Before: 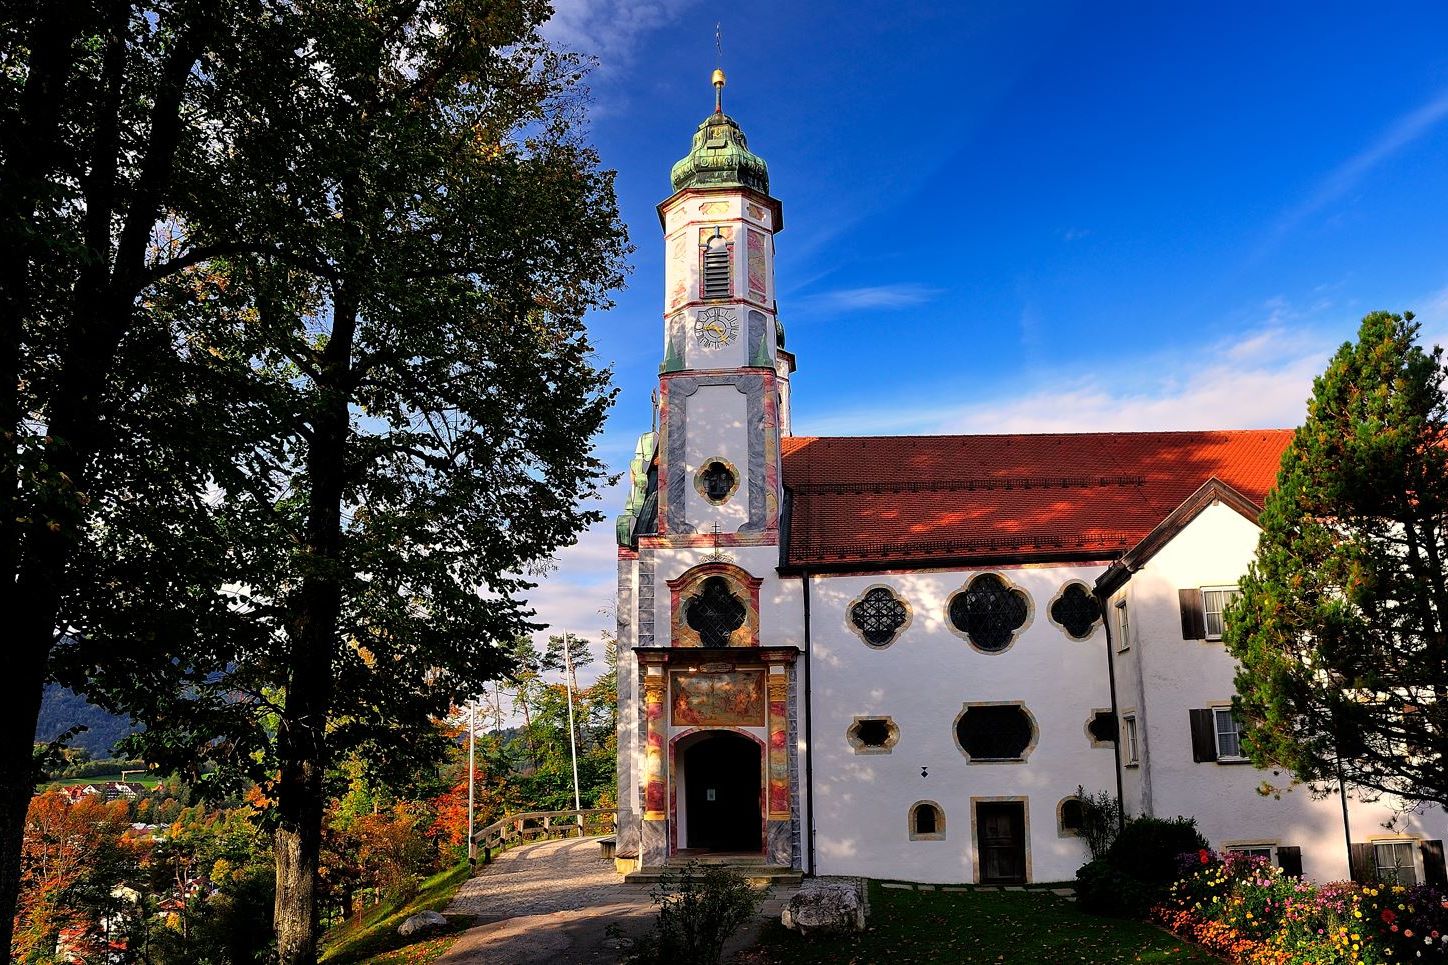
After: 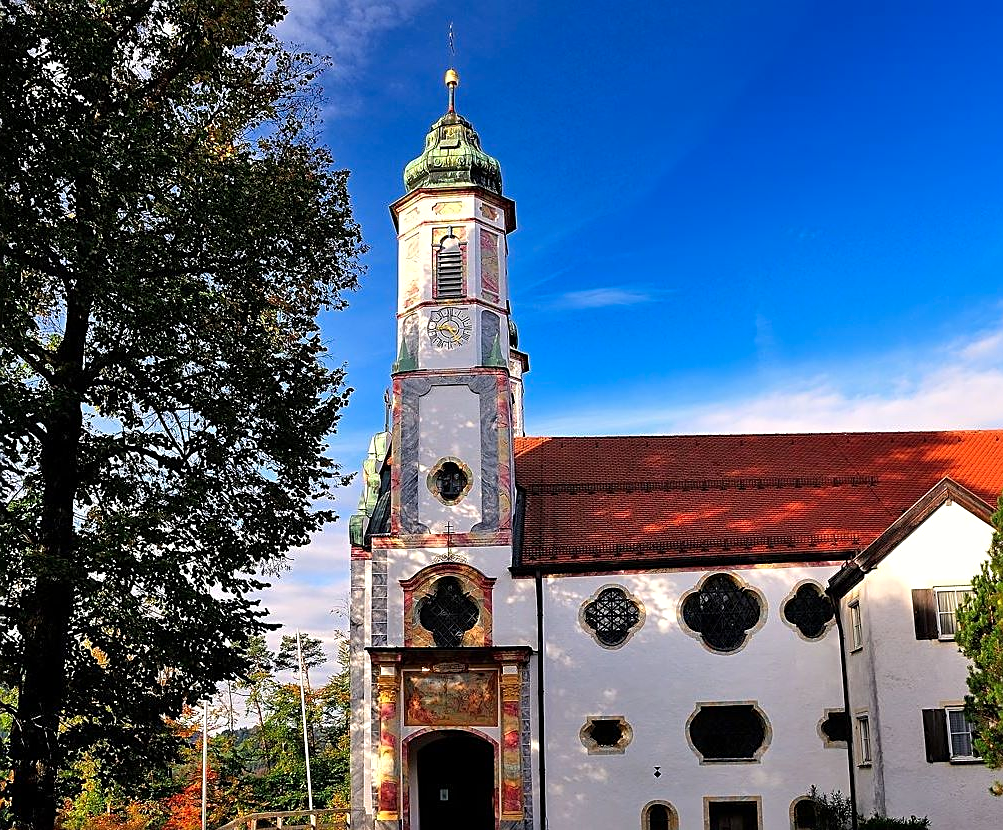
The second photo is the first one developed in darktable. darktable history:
white balance: emerald 1
color zones: curves: ch0 [(0, 0.5) (0.143, 0.5) (0.286, 0.5) (0.429, 0.5) (0.571, 0.5) (0.714, 0.476) (0.857, 0.5) (1, 0.5)]; ch2 [(0, 0.5) (0.143, 0.5) (0.286, 0.5) (0.429, 0.5) (0.571, 0.5) (0.714, 0.487) (0.857, 0.5) (1, 0.5)]
crop: left 18.479%, right 12.2%, bottom 13.971%
exposure: exposure 0.2 EV, compensate highlight preservation false
sharpen: on, module defaults
